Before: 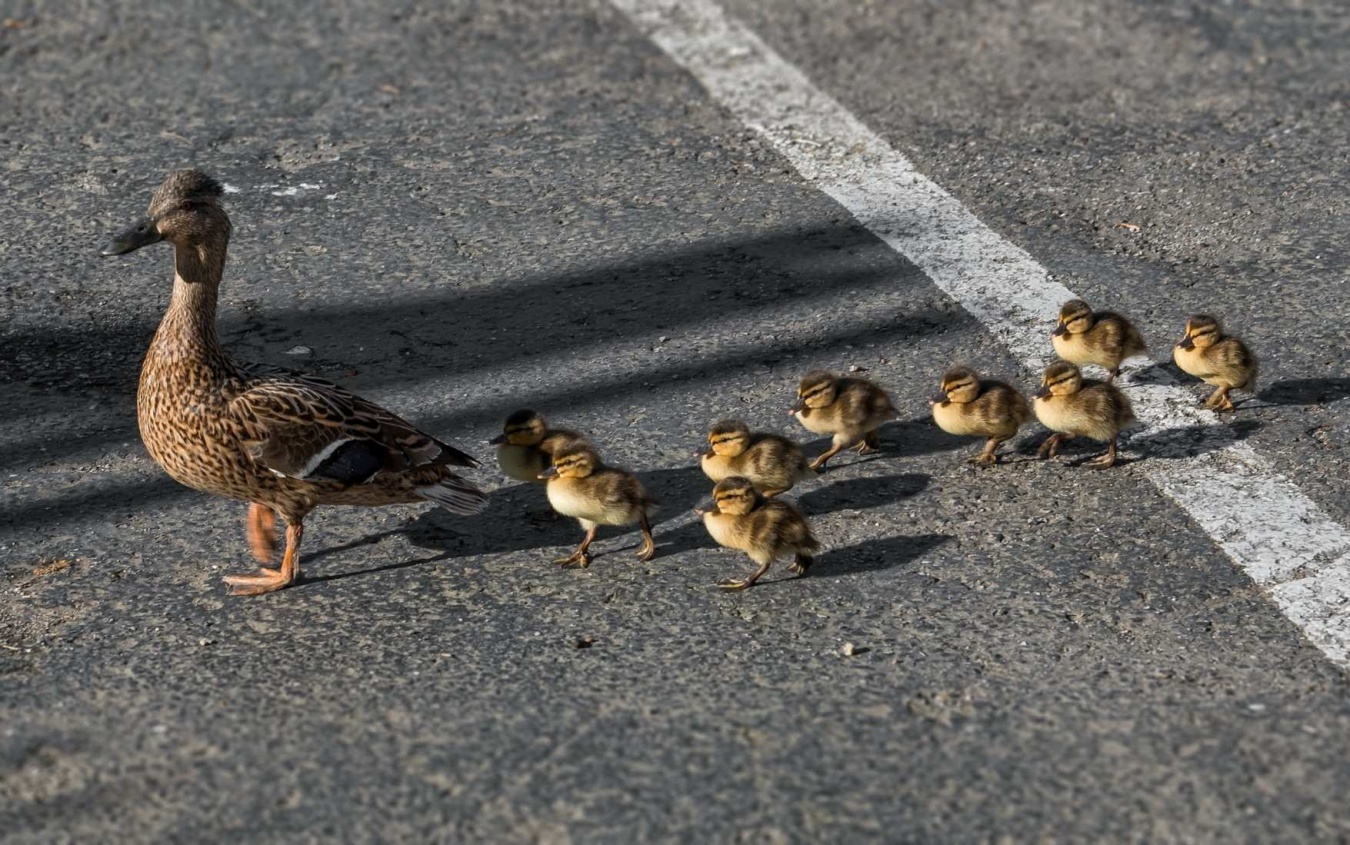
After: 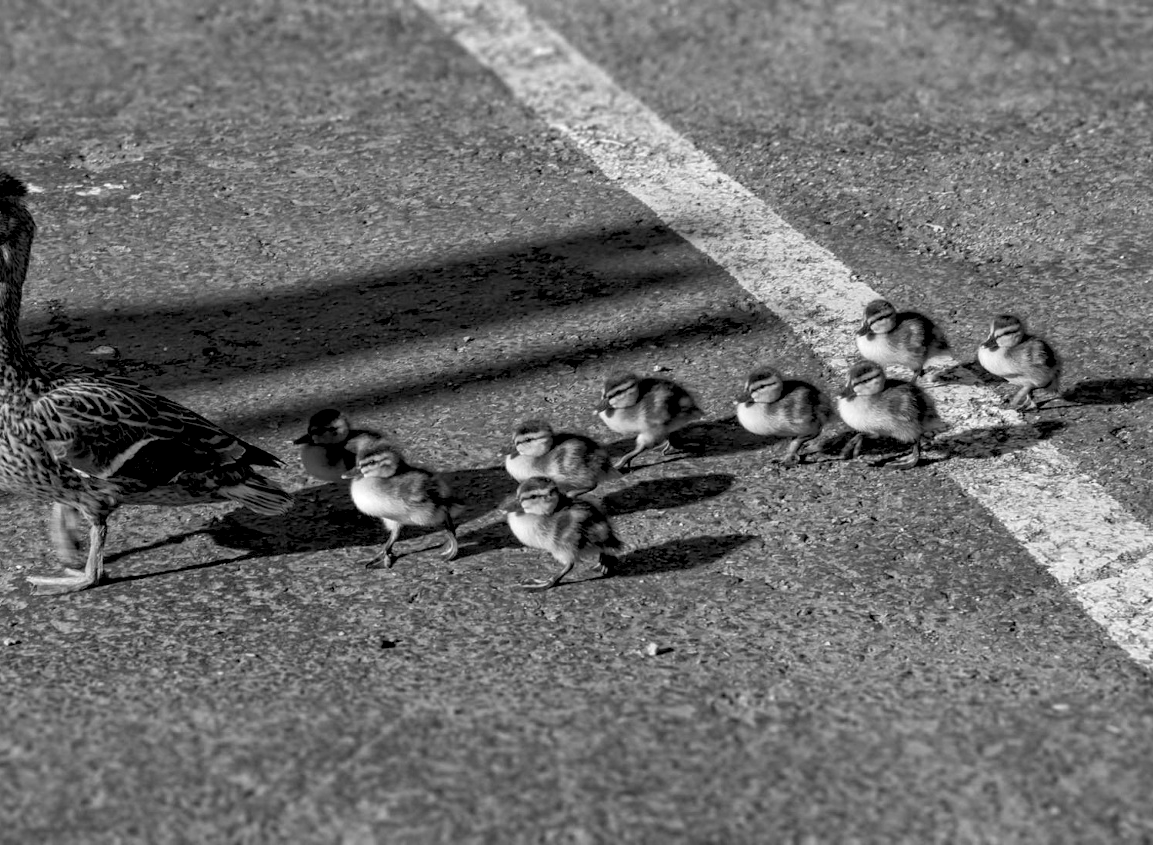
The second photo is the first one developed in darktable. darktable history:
tone equalizer: on, module defaults
rgb levels: levels [[0.013, 0.434, 0.89], [0, 0.5, 1], [0, 0.5, 1]]
crop and rotate: left 14.584%
color contrast: green-magenta contrast 0, blue-yellow contrast 0
